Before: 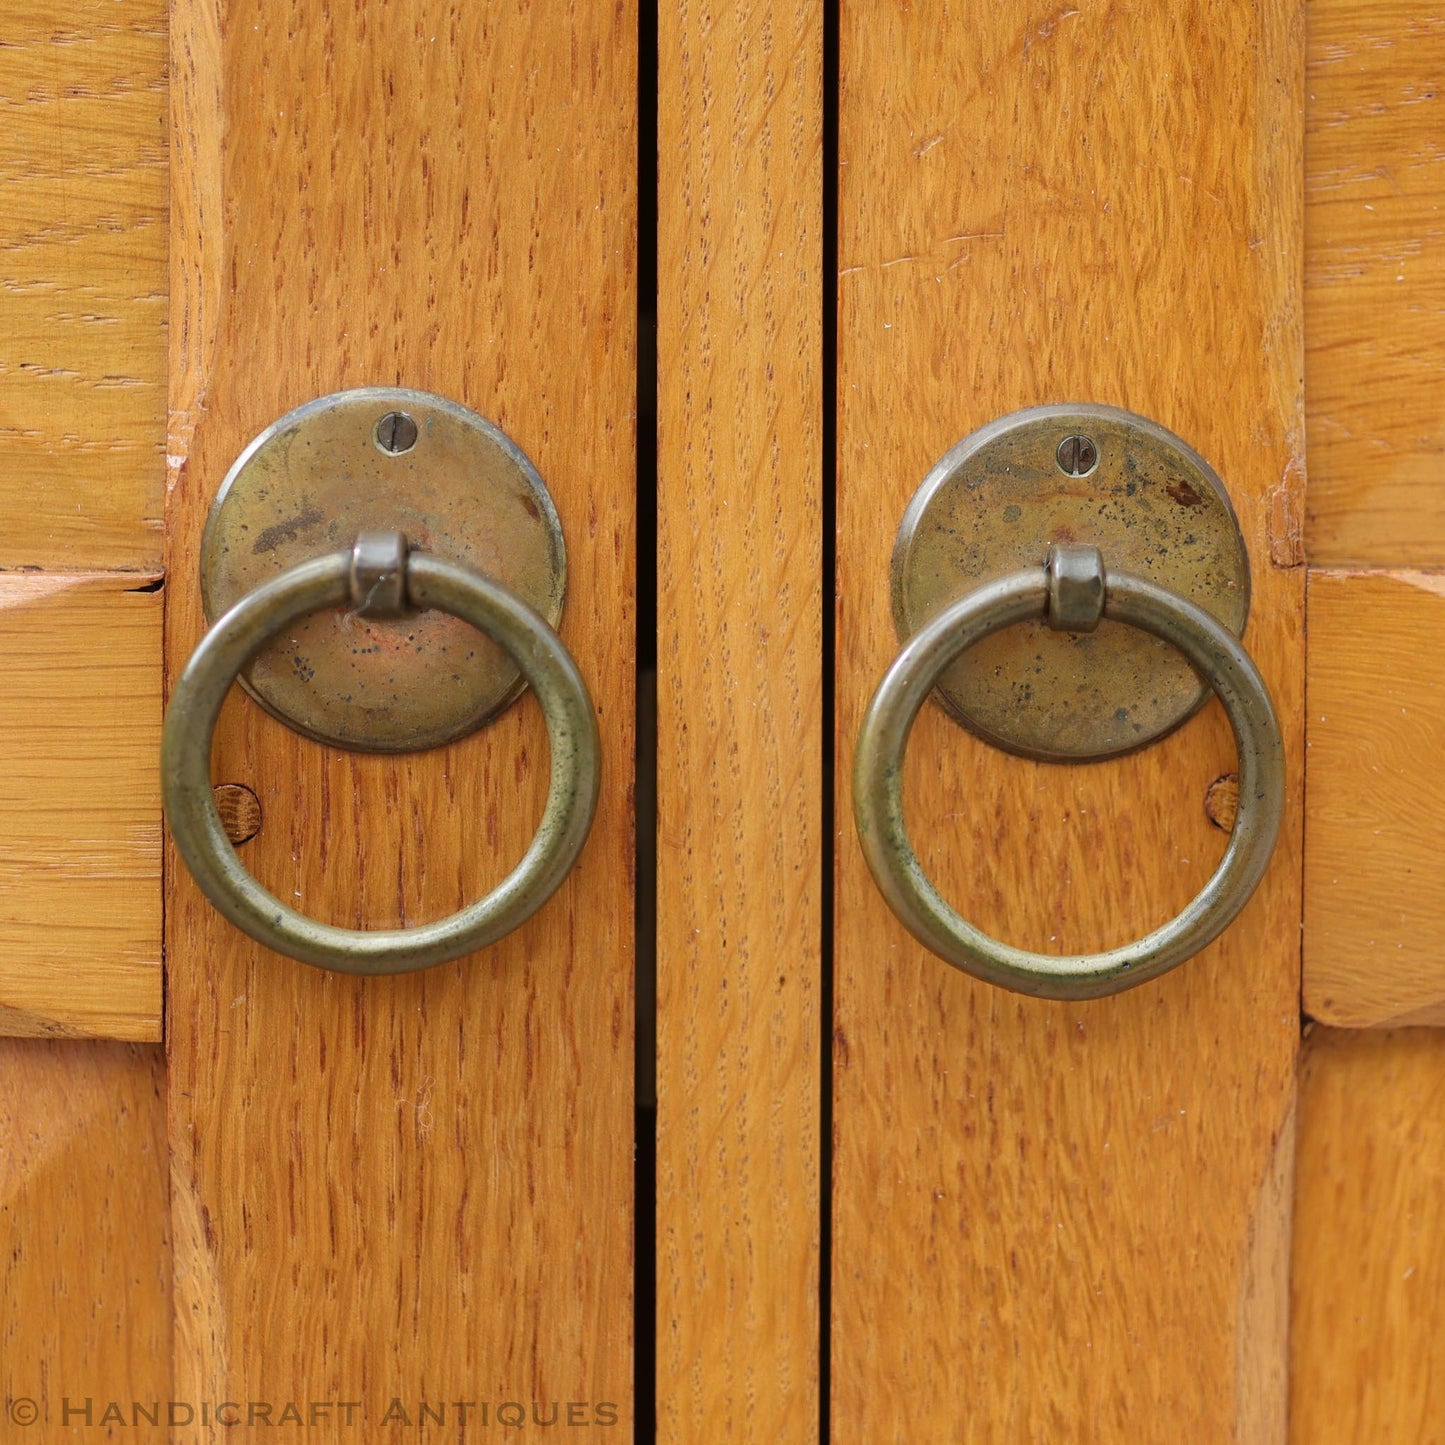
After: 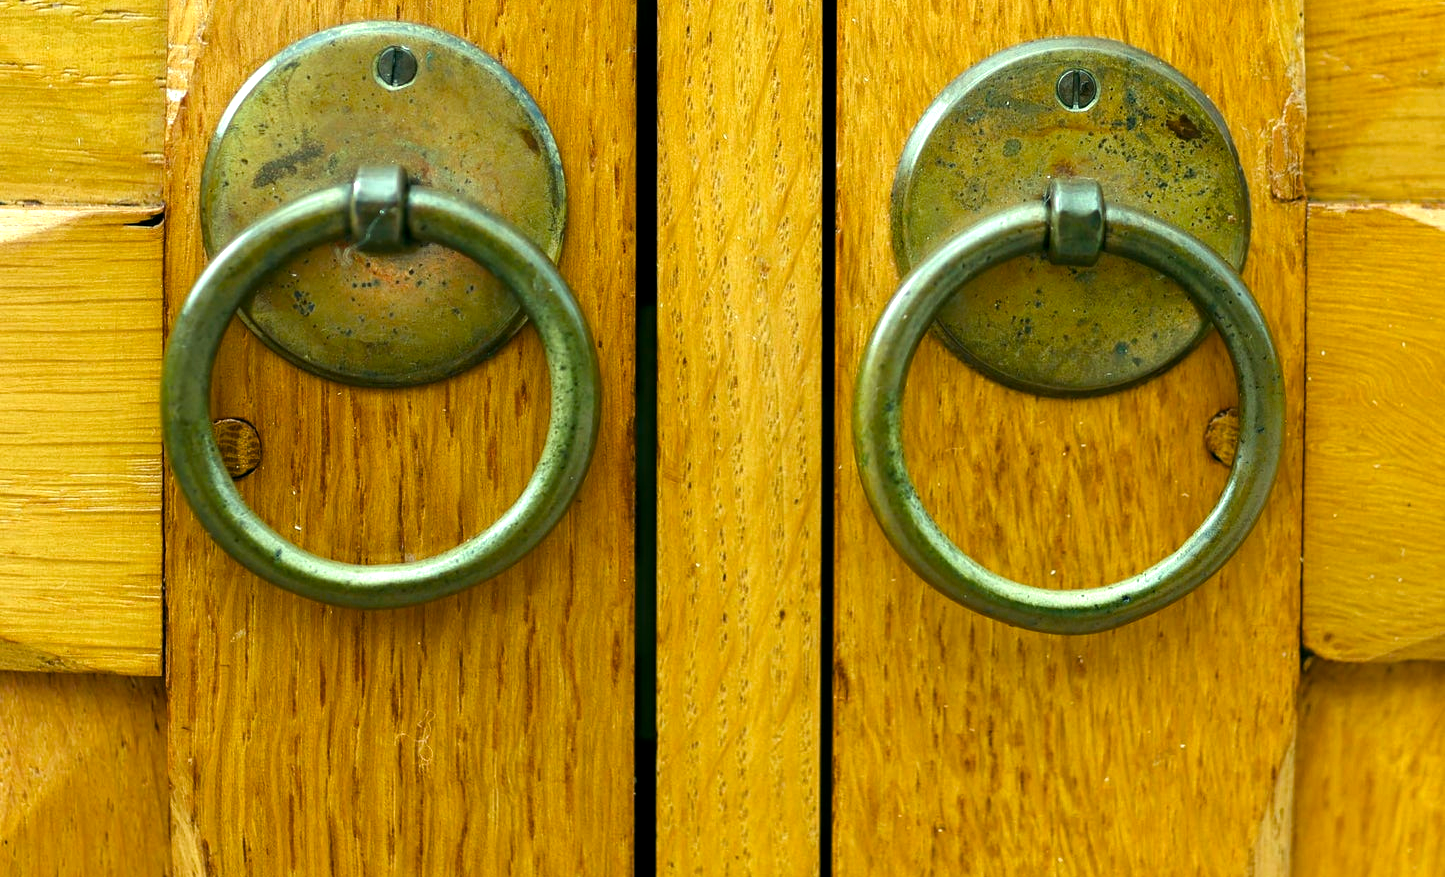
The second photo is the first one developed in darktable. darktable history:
crop and rotate: top 25.357%, bottom 13.942%
color balance rgb: shadows lift › luminance -7.7%, shadows lift › chroma 2.13%, shadows lift › hue 165.27°, power › luminance -7.77%, power › chroma 1.1%, power › hue 215.88°, highlights gain › luminance 15.15%, highlights gain › chroma 7%, highlights gain › hue 125.57°, global offset › luminance -0.33%, global offset › chroma 0.11%, global offset › hue 165.27°, perceptual saturation grading › global saturation 24.42%, perceptual saturation grading › highlights -24.42%, perceptual saturation grading › mid-tones 24.42%, perceptual saturation grading › shadows 40%, perceptual brilliance grading › global brilliance -5%, perceptual brilliance grading › highlights 24.42%, perceptual brilliance grading › mid-tones 7%, perceptual brilliance grading › shadows -5%
